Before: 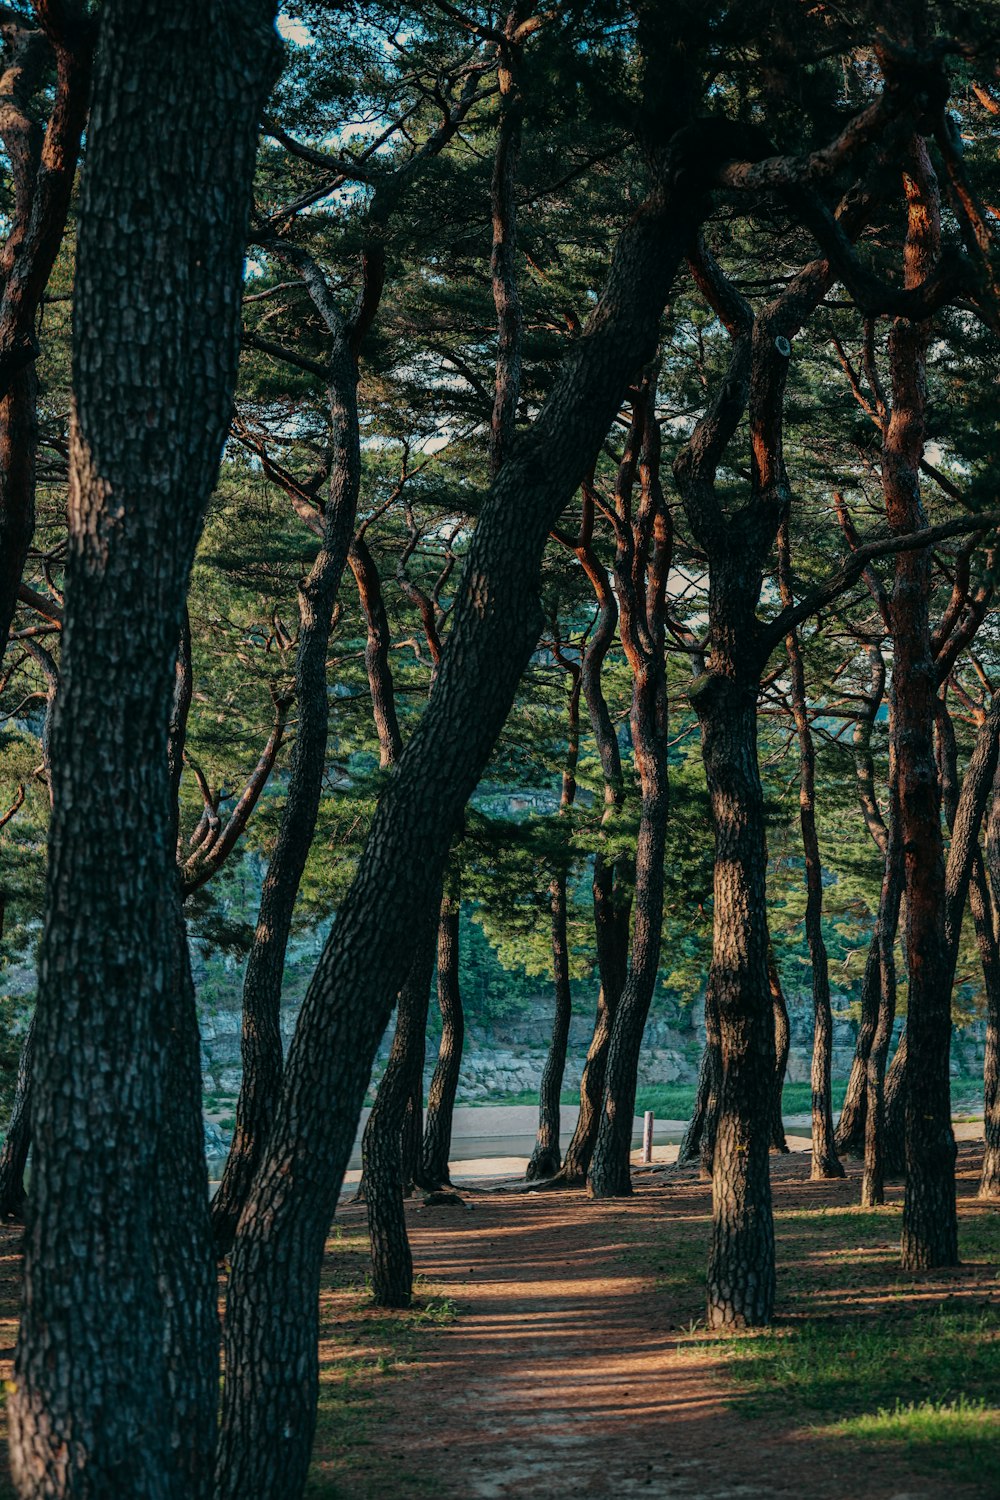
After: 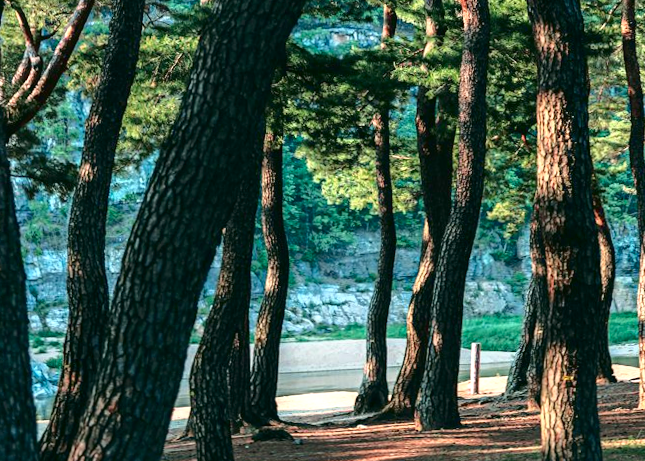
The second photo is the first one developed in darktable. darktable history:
exposure: black level correction 0.001, exposure 1.116 EV, compensate highlight preservation false
tone curve: curves: ch0 [(0, 0.021) (0.059, 0.053) (0.212, 0.18) (0.337, 0.304) (0.495, 0.505) (0.725, 0.731) (0.89, 0.919) (1, 1)]; ch1 [(0, 0) (0.094, 0.081) (0.311, 0.282) (0.421, 0.417) (0.479, 0.475) (0.54, 0.55) (0.615, 0.65) (0.683, 0.688) (1, 1)]; ch2 [(0, 0) (0.257, 0.217) (0.44, 0.431) (0.498, 0.507) (0.603, 0.598) (1, 1)], color space Lab, independent channels, preserve colors none
crop: left 18.091%, top 51.13%, right 17.525%, bottom 16.85%
rotate and perspective: rotation -1°, crop left 0.011, crop right 0.989, crop top 0.025, crop bottom 0.975
